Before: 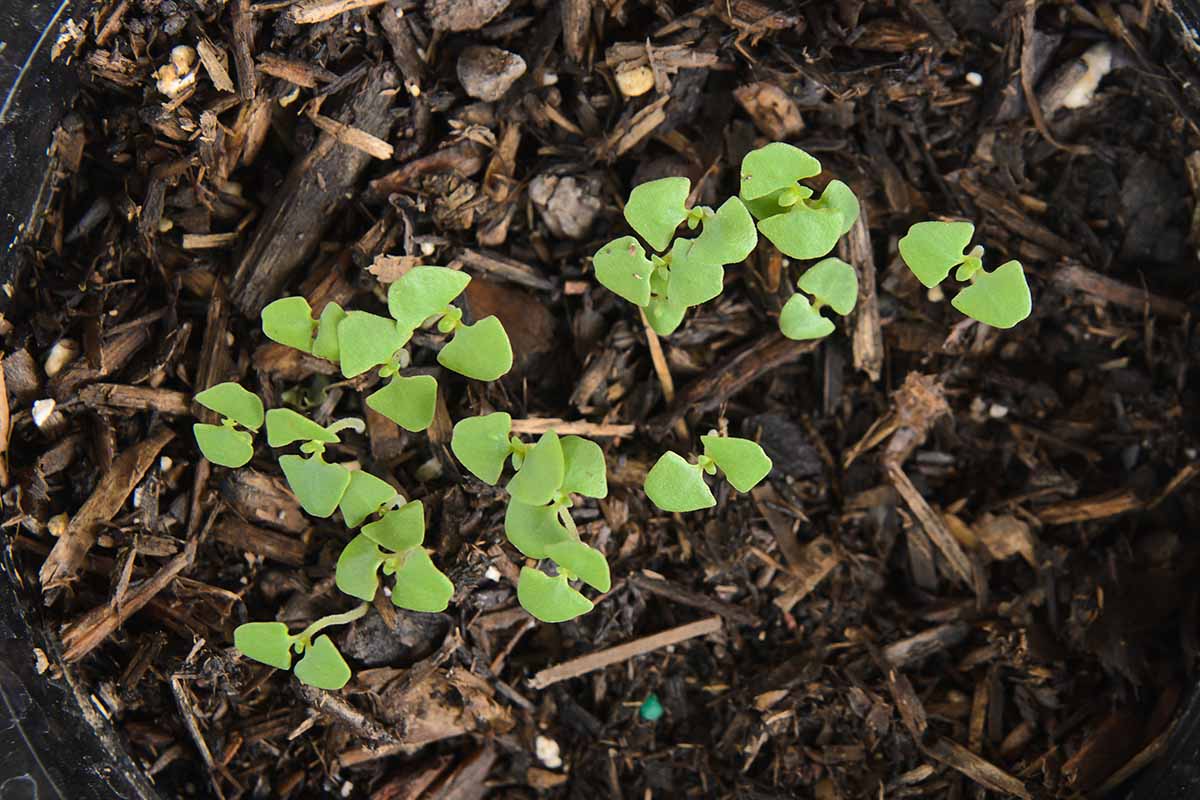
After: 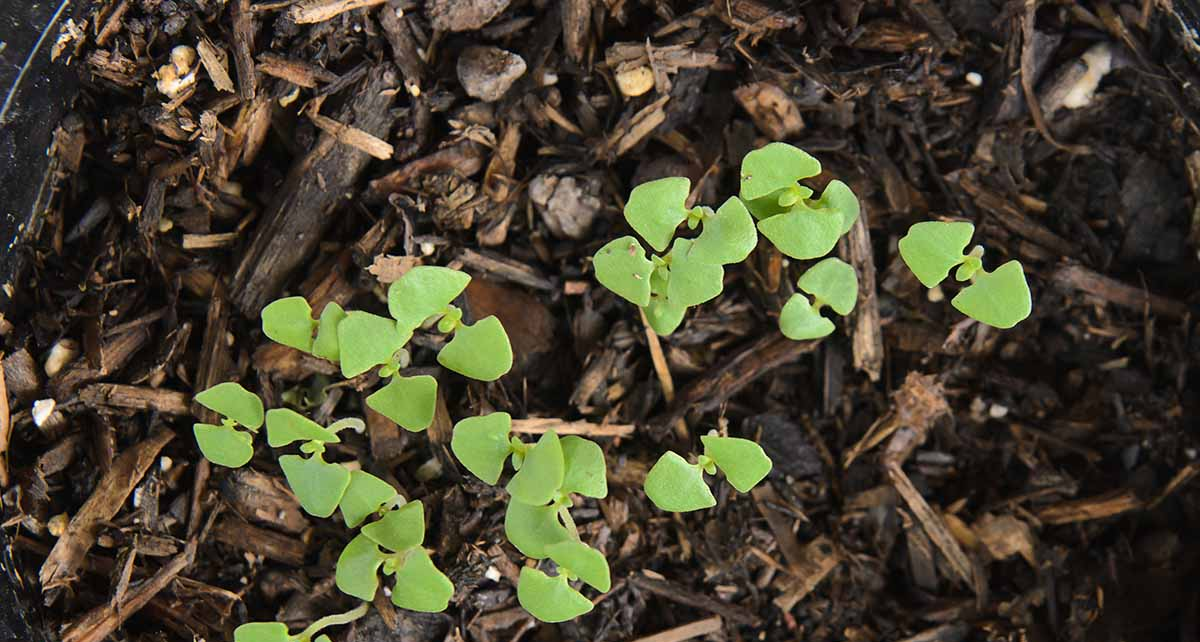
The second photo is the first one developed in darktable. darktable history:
crop: bottom 19.712%
